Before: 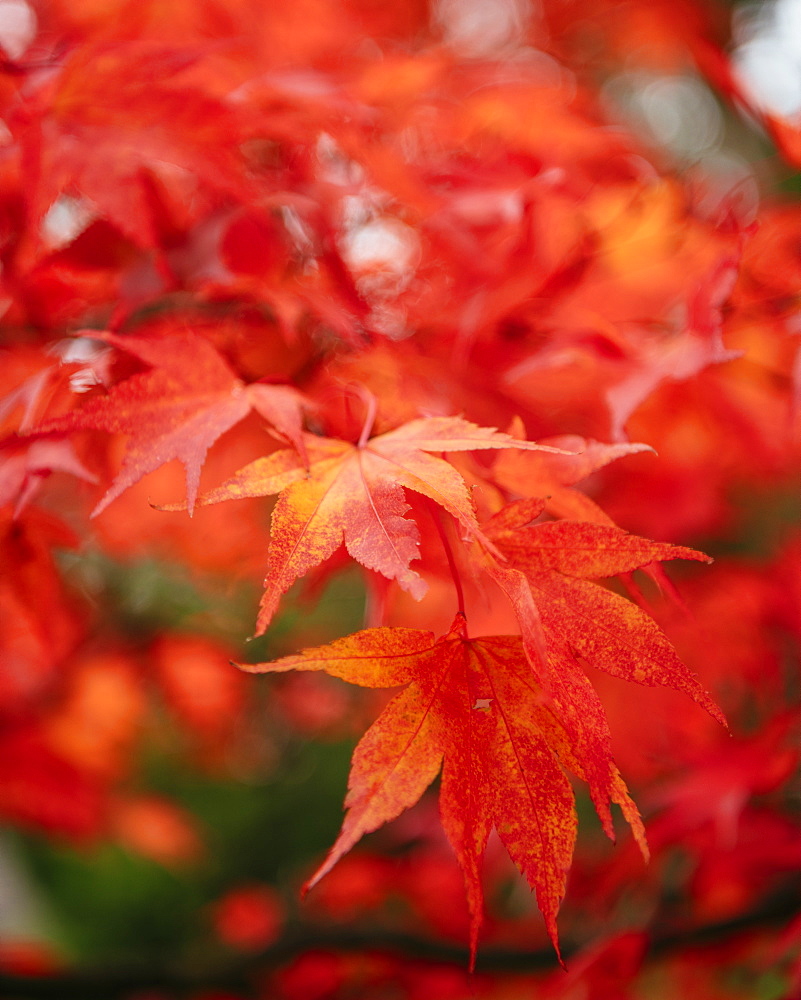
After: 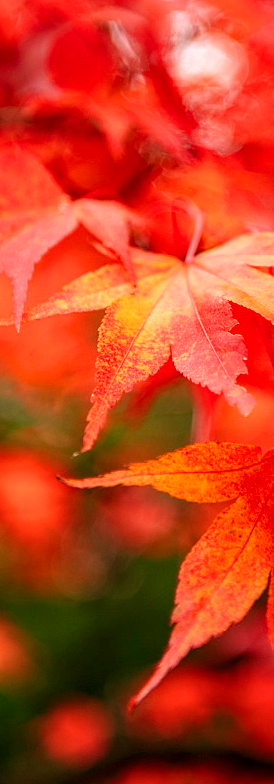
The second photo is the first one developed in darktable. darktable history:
local contrast: detail 130%
crop and rotate: left 21.622%, top 18.537%, right 44.149%, bottom 2.975%
